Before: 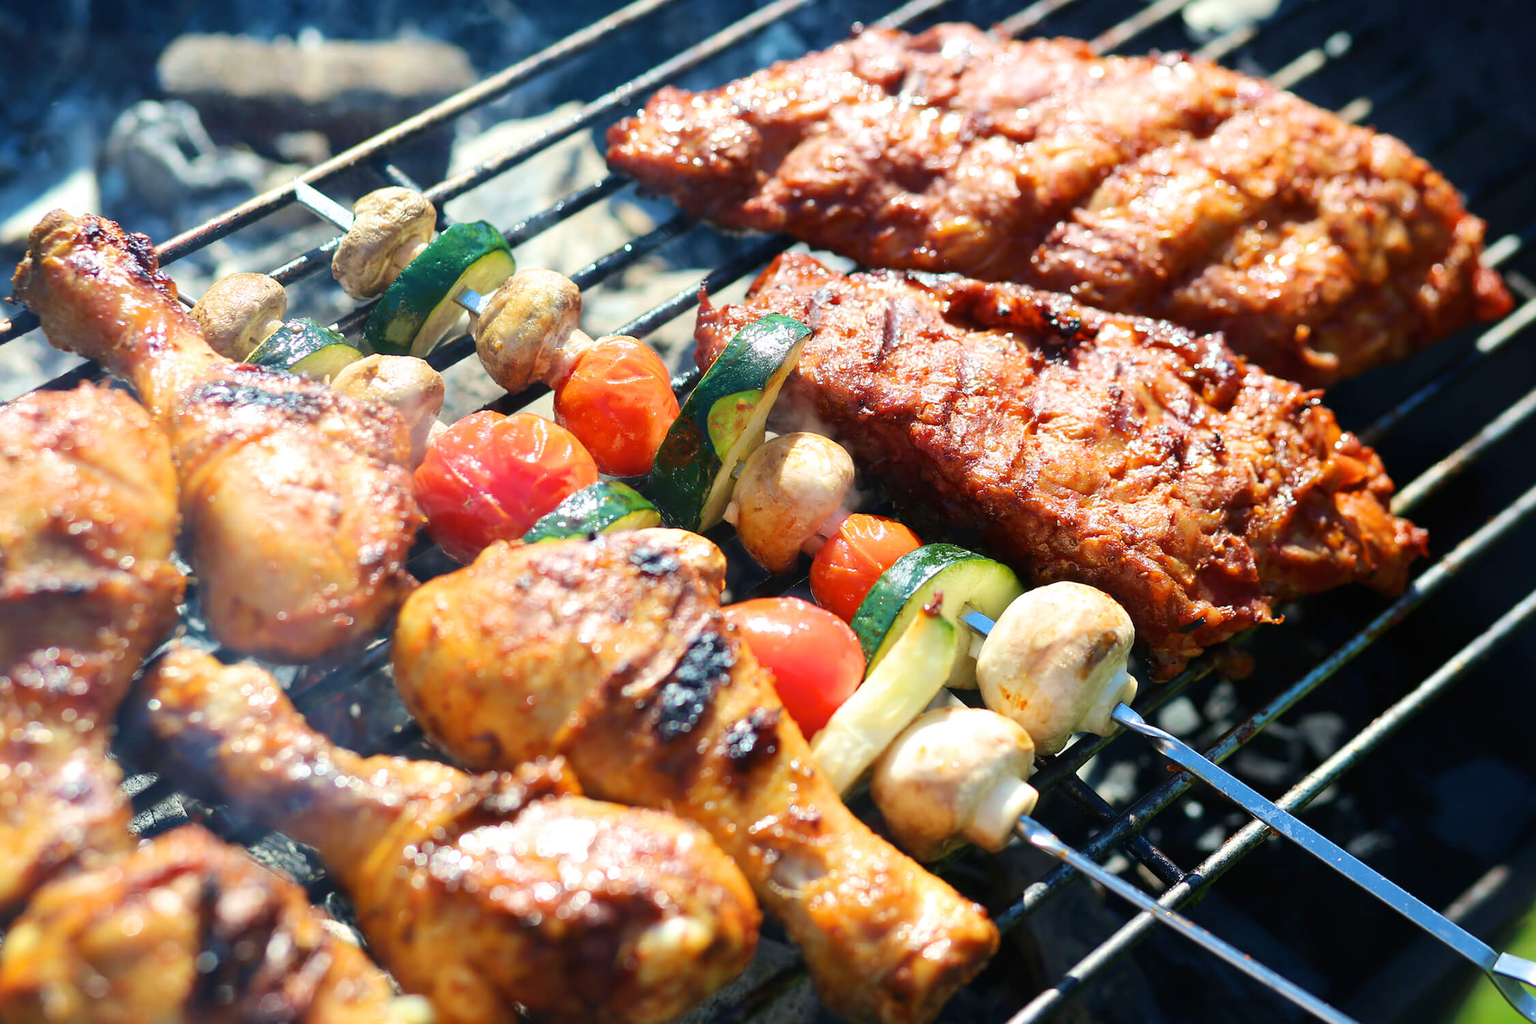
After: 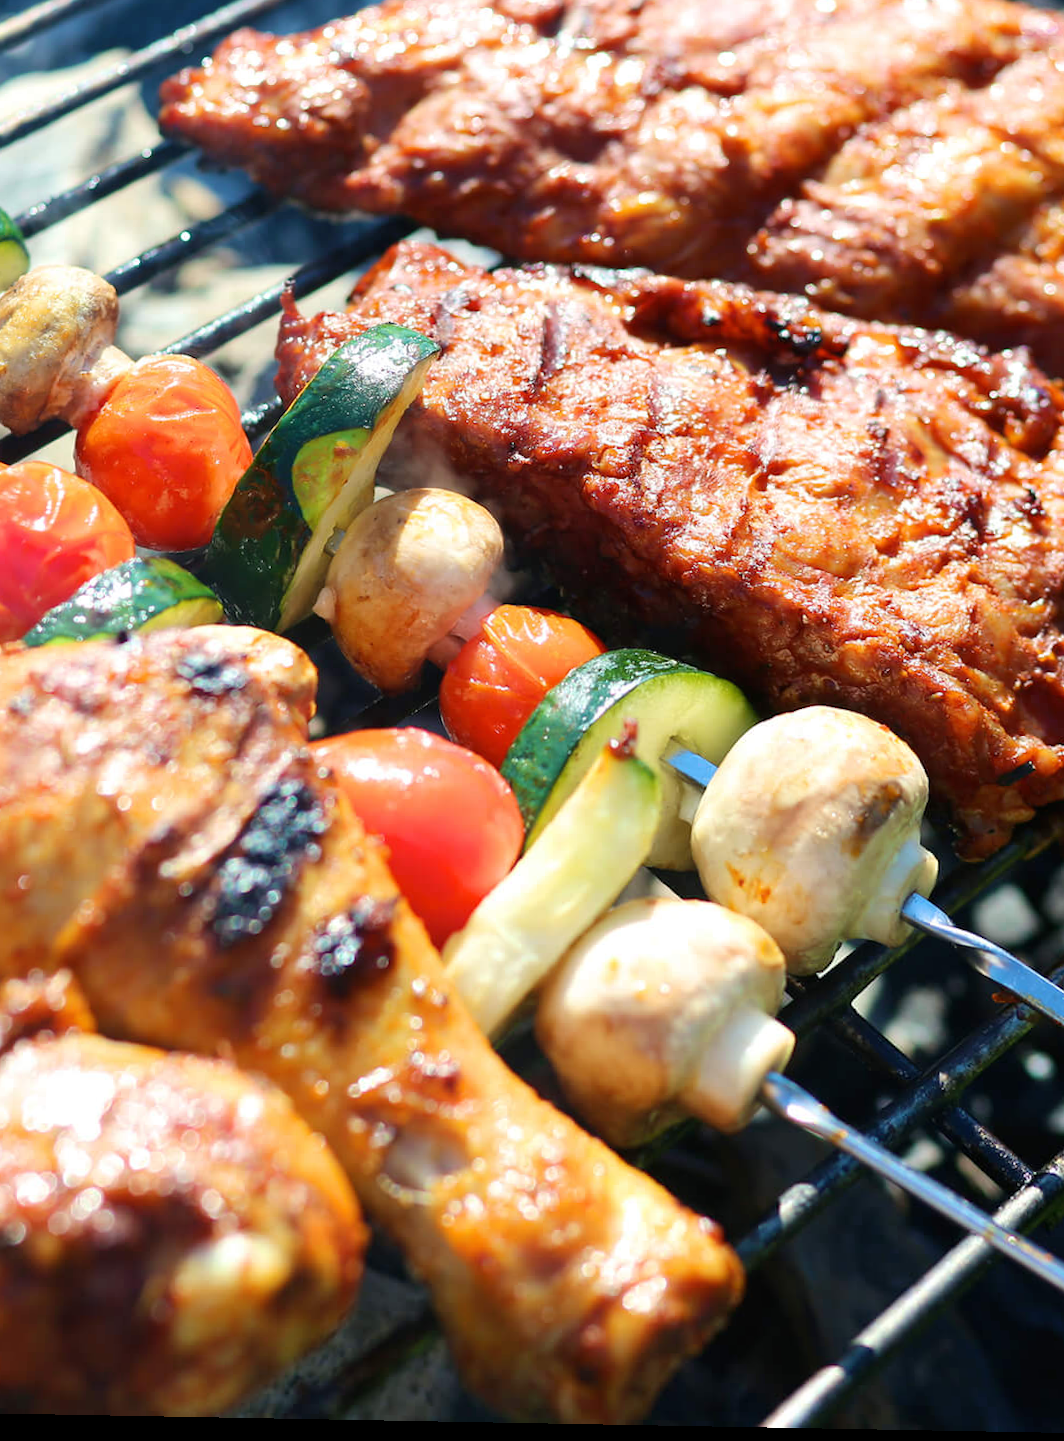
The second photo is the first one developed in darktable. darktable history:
crop: left 33.452%, top 6.025%, right 23.155%
rotate and perspective: rotation 0.128°, lens shift (vertical) -0.181, lens shift (horizontal) -0.044, shear 0.001, automatic cropping off
